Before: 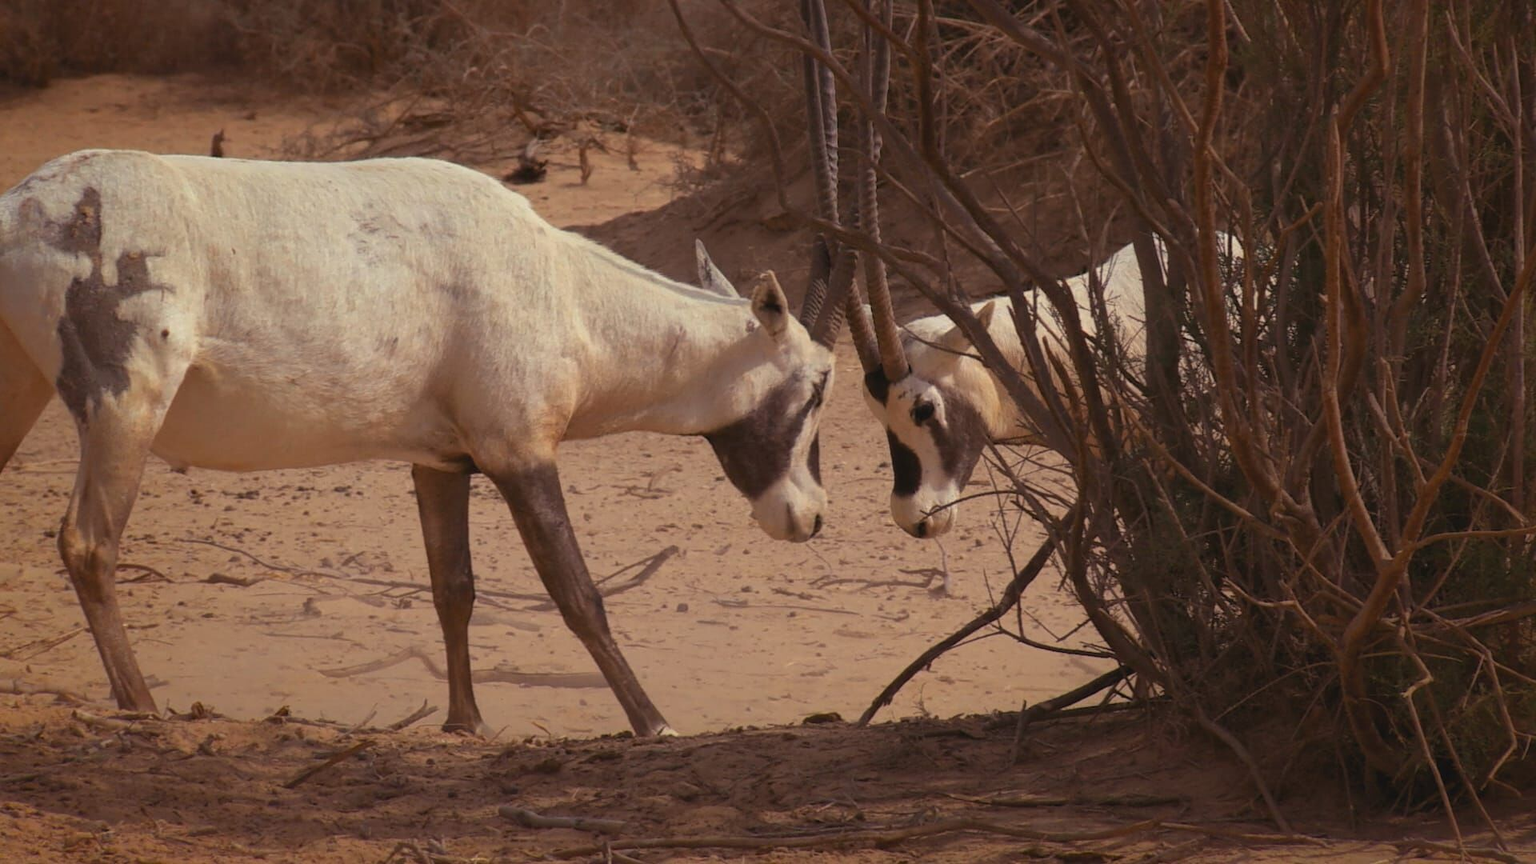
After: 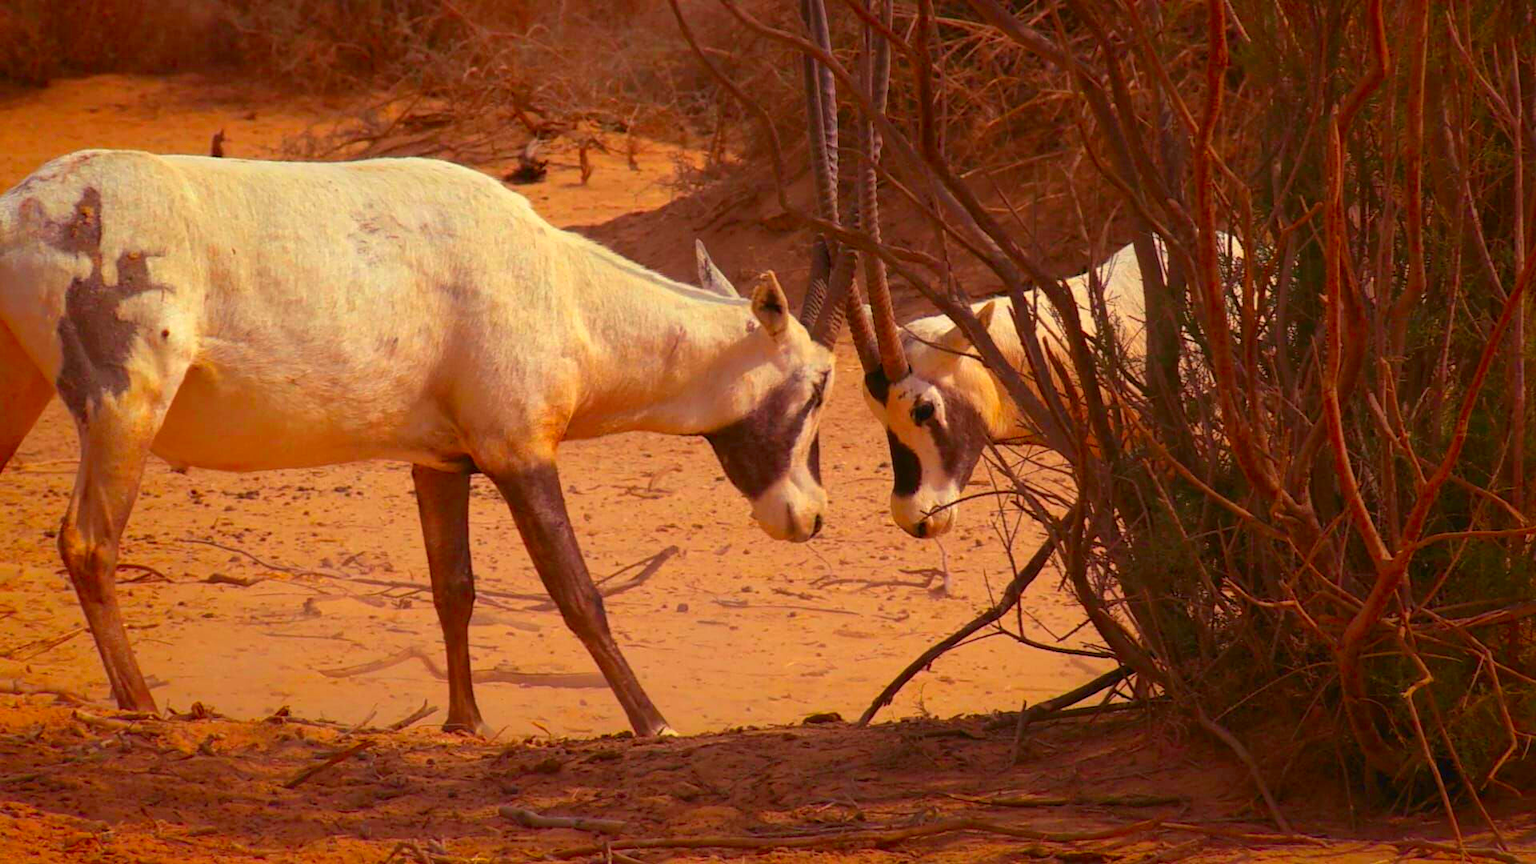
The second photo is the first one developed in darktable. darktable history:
exposure: black level correction 0.003, exposure 0.383 EV, compensate highlight preservation false
color correction: saturation 2.15
